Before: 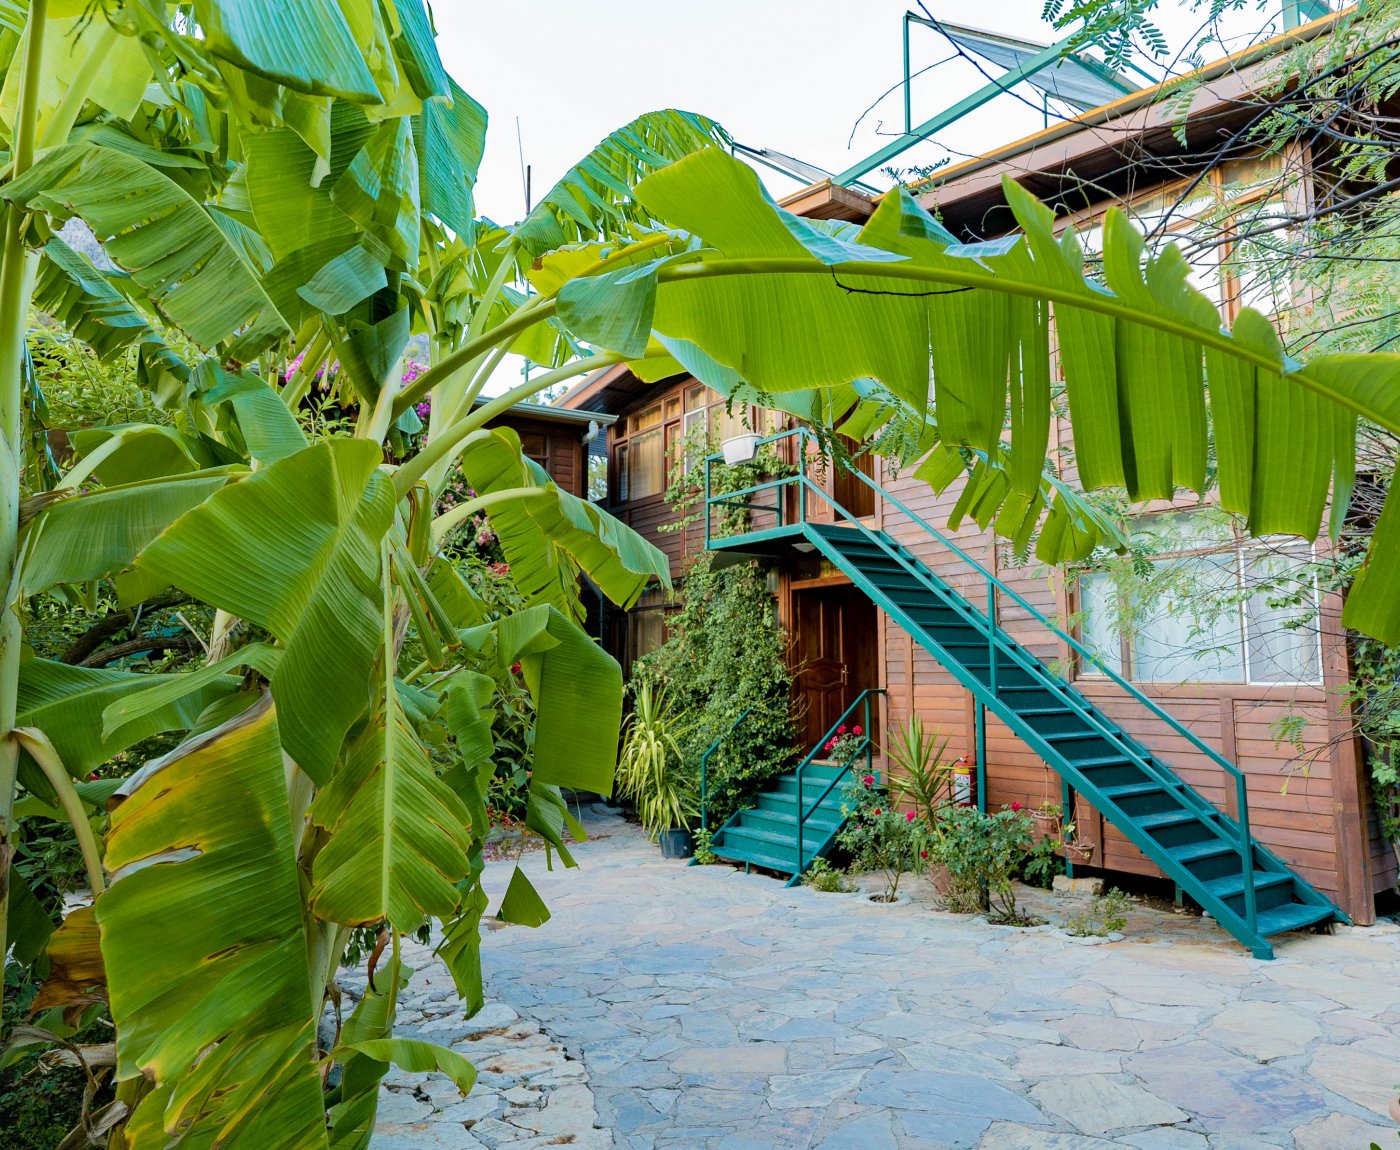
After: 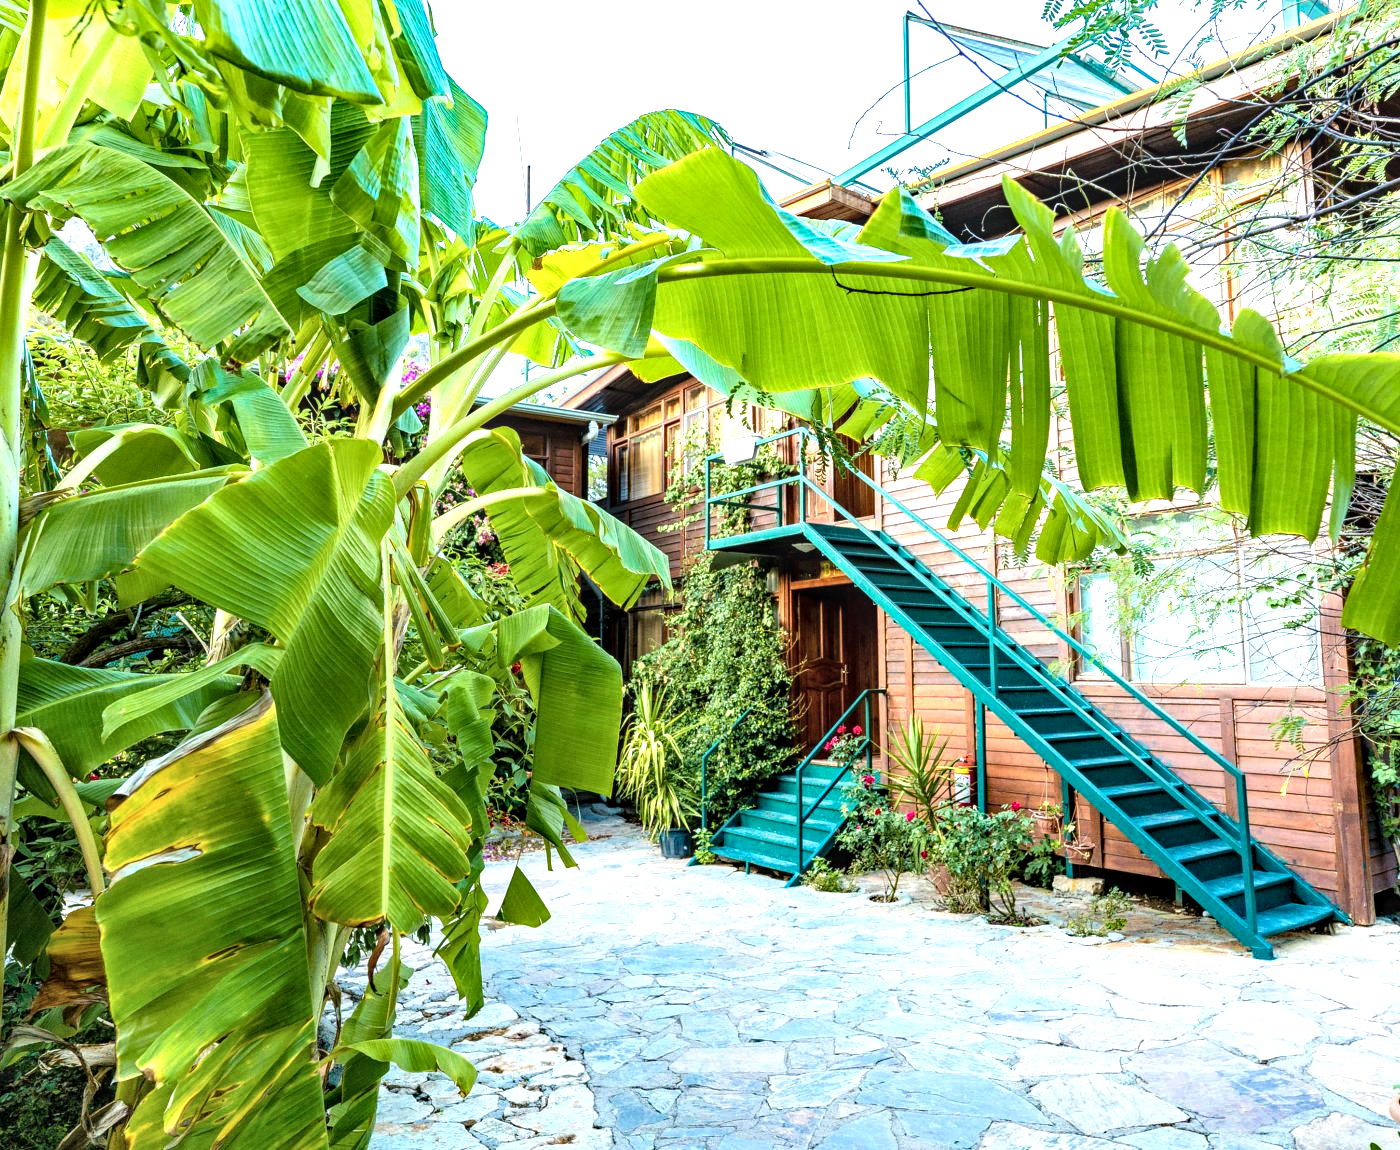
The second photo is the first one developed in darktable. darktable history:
exposure: black level correction -0.006, exposure 1 EV, compensate exposure bias true, compensate highlight preservation false
haze removal: compatibility mode true, adaptive false
local contrast: highlights 60%, shadows 62%, detail 160%
